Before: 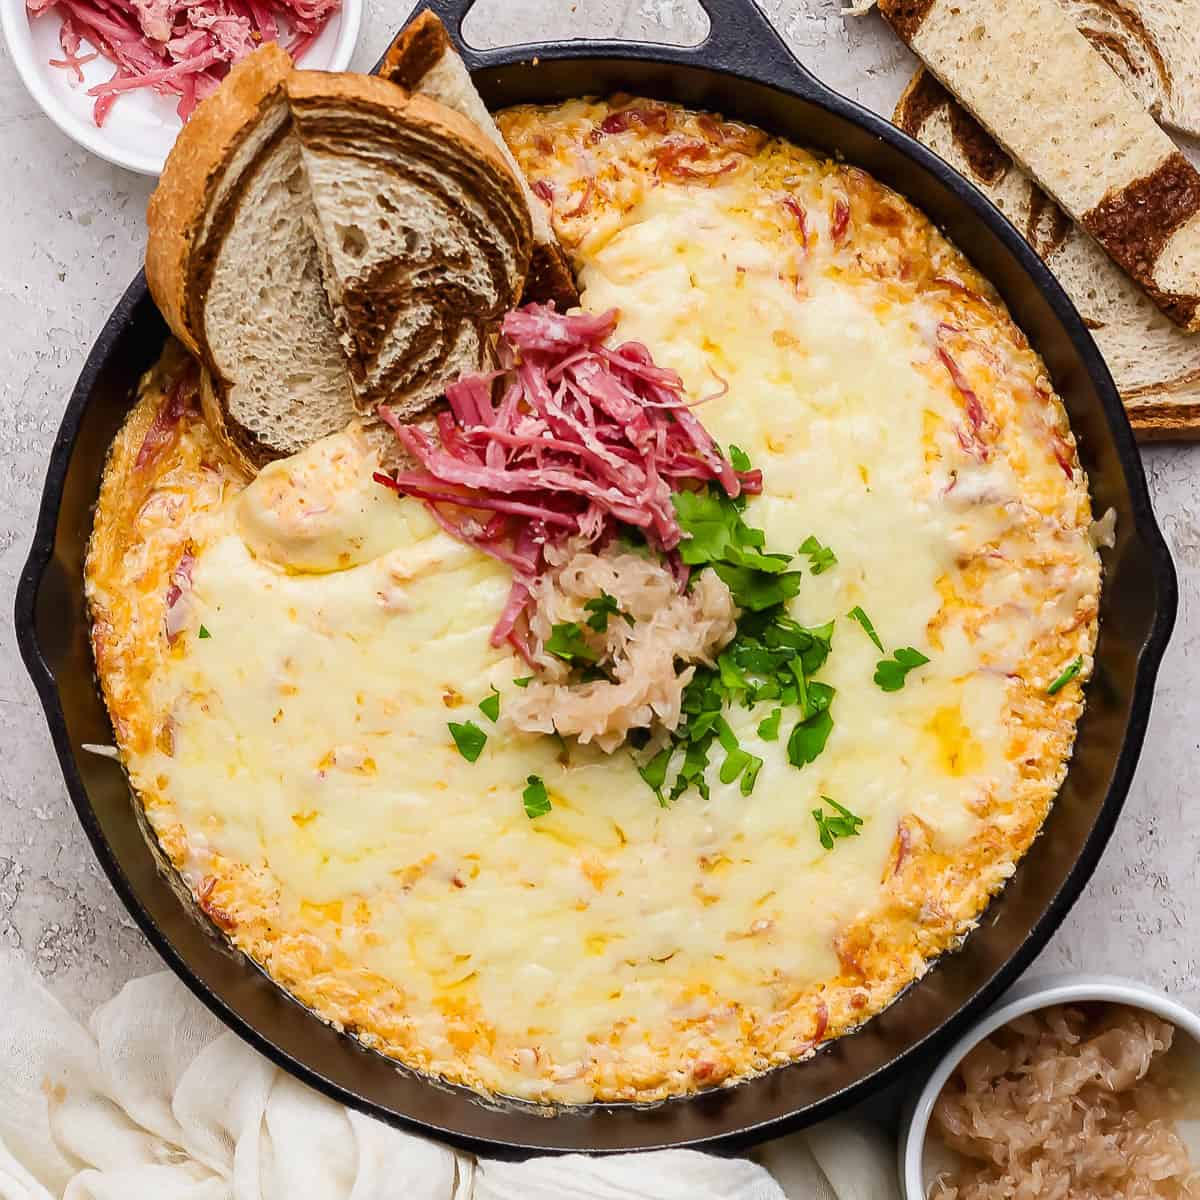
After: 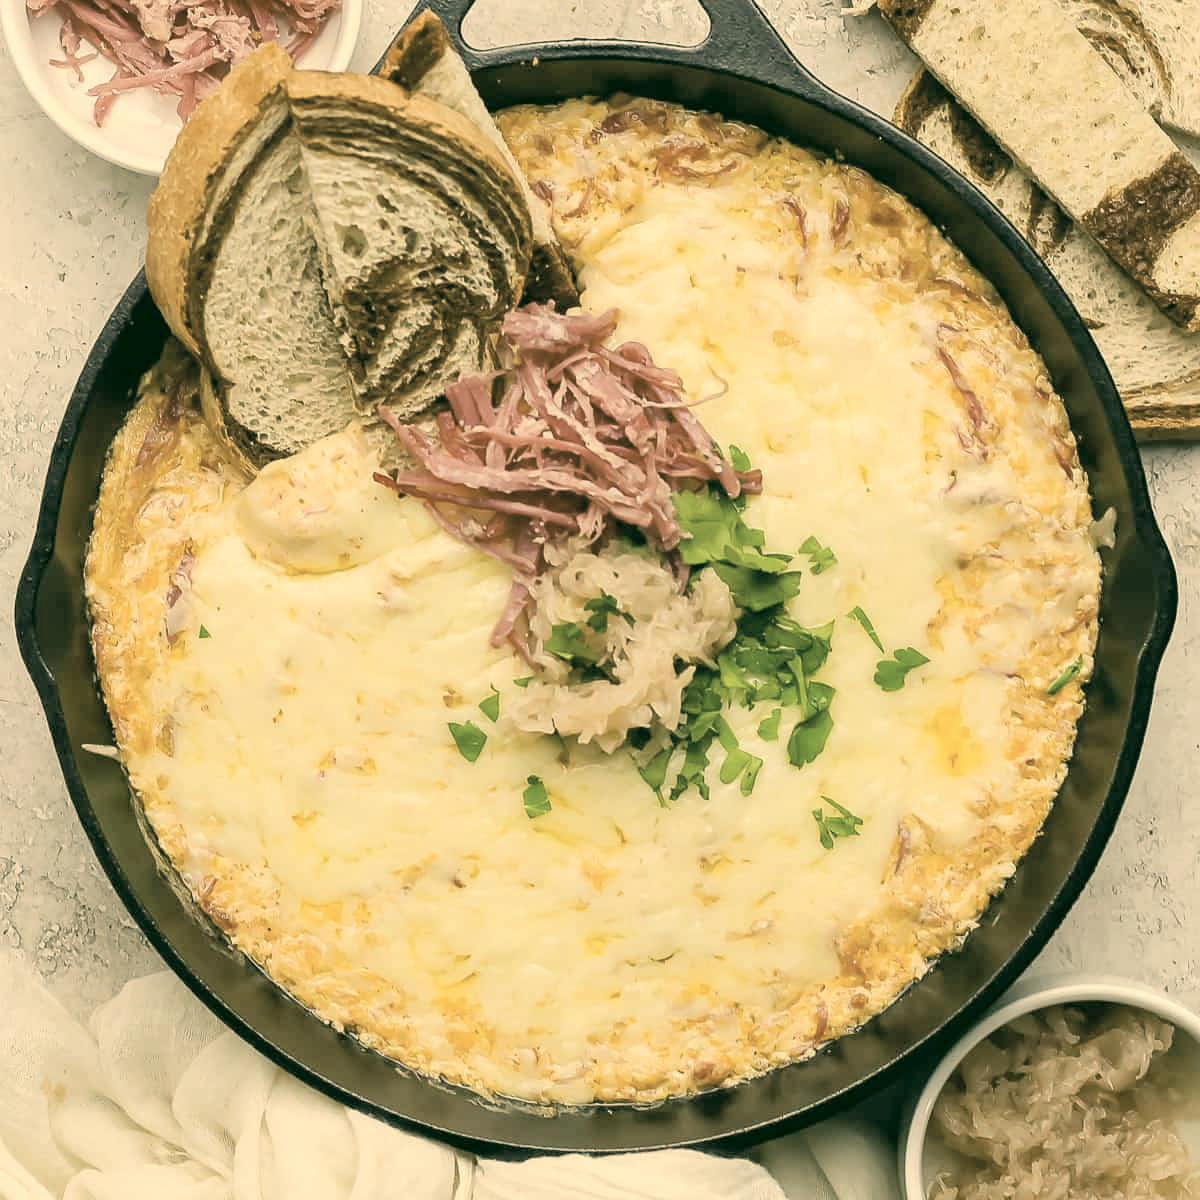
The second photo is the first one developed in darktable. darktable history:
contrast brightness saturation: brightness 0.186, saturation -0.505
color correction: highlights a* 4.86, highlights b* 23.84, shadows a* -15.98, shadows b* 3.74
local contrast: mode bilateral grid, contrast 100, coarseness 100, detail 93%, midtone range 0.2
